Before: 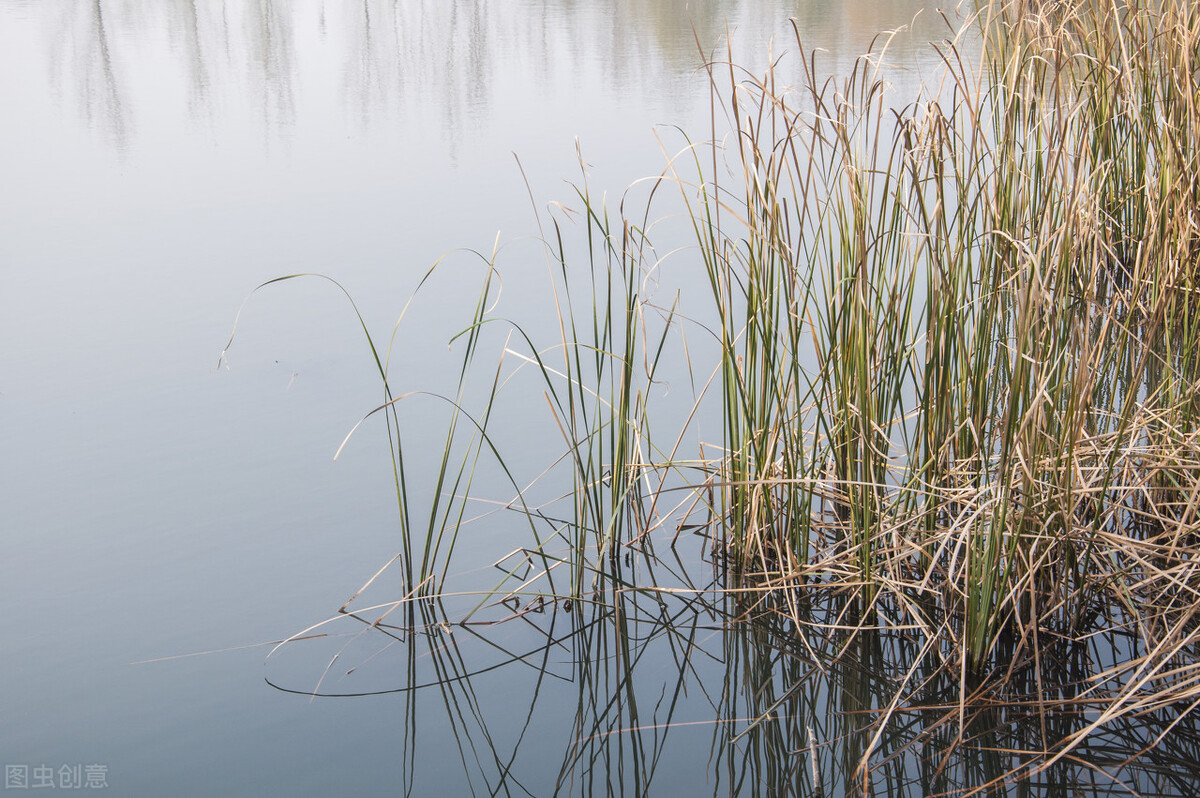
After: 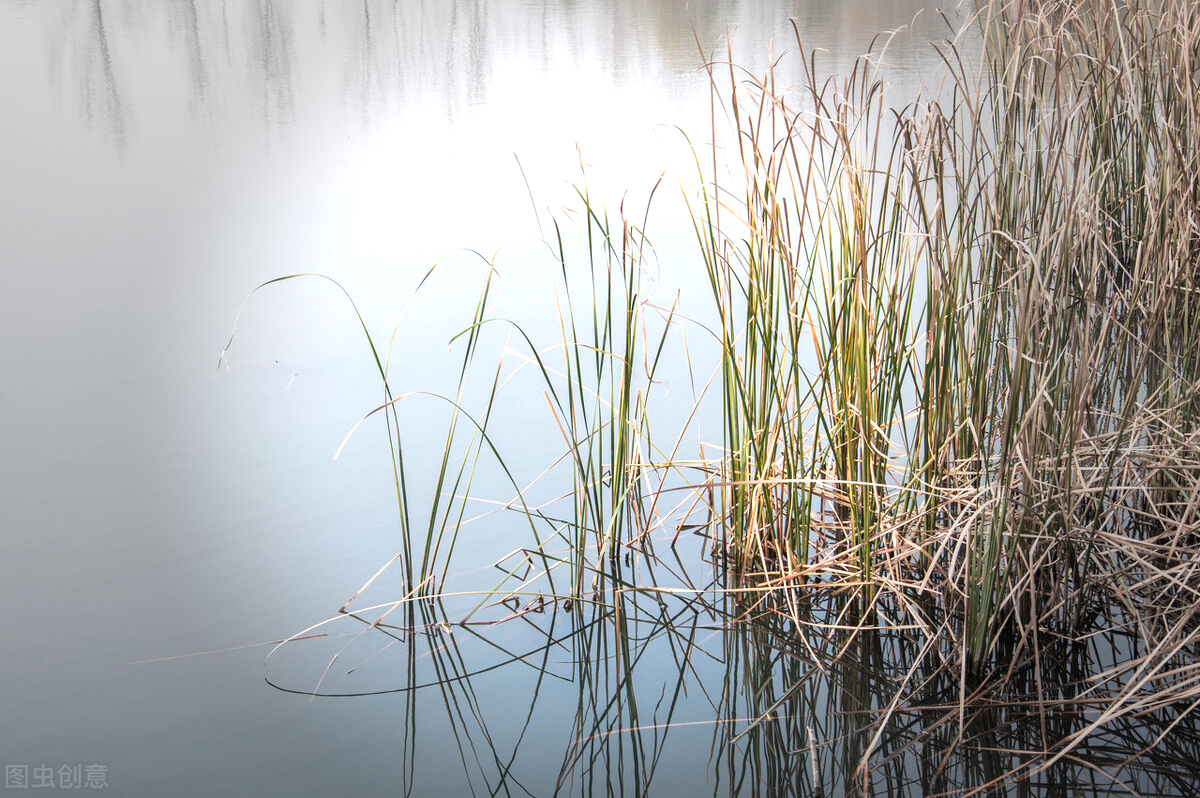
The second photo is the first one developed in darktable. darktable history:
vignetting: fall-off start 40.84%, fall-off radius 40.18%, dithering 8-bit output
exposure: black level correction 0.001, exposure 0.677 EV, compensate highlight preservation false
